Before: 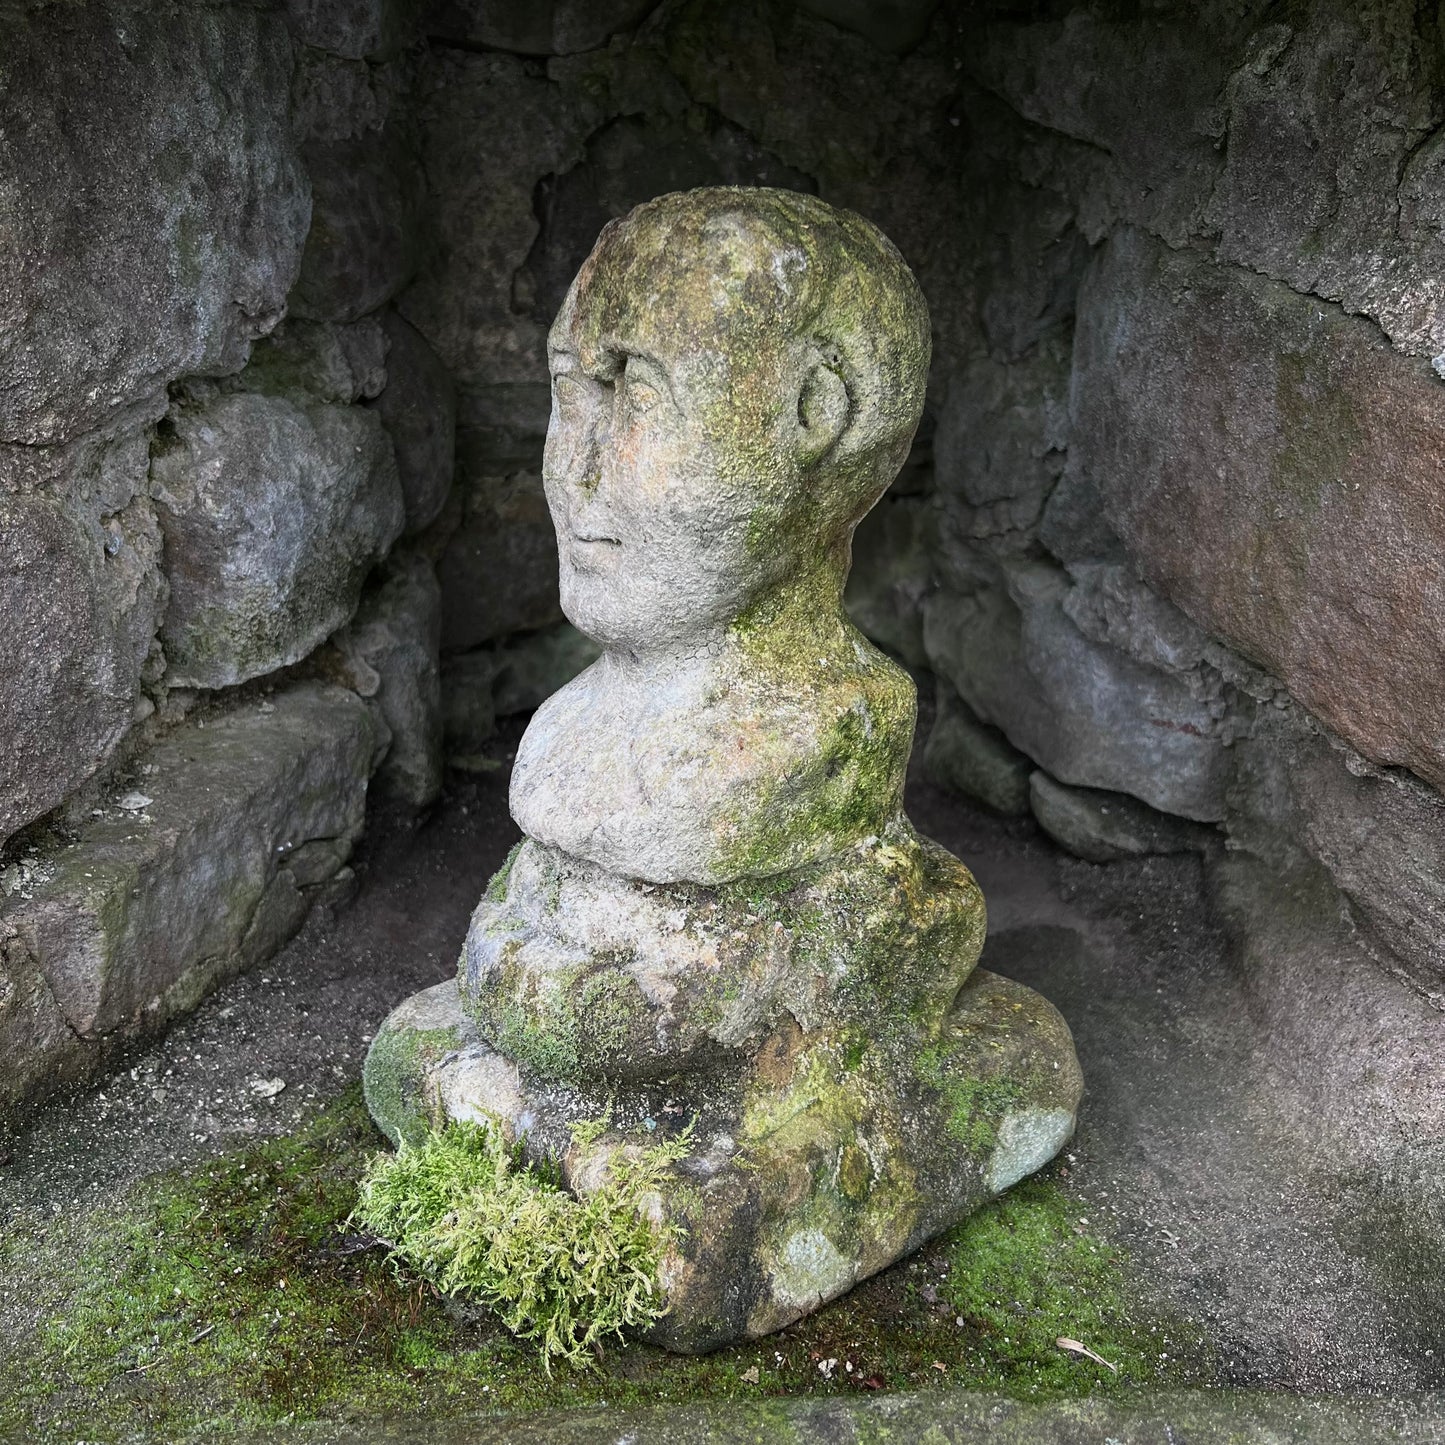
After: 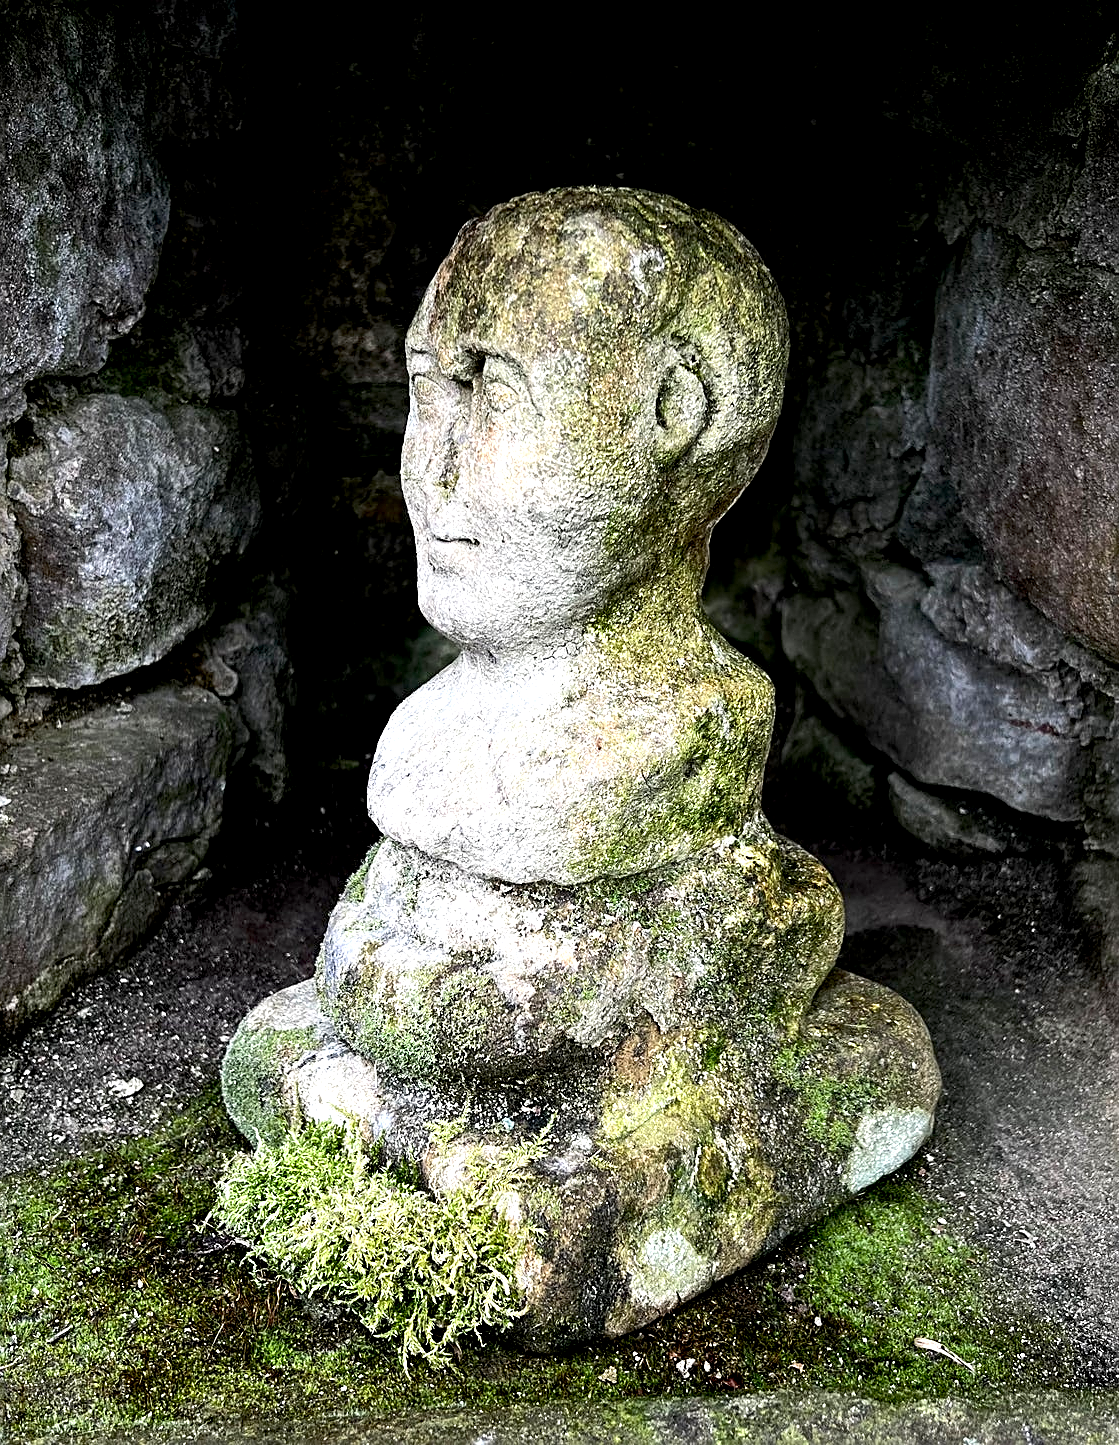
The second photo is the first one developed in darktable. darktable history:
crop: left 9.88%, right 12.664%
exposure: black level correction 0.025, exposure 0.182 EV, compensate highlight preservation false
tone equalizer: -8 EV -0.75 EV, -7 EV -0.7 EV, -6 EV -0.6 EV, -5 EV -0.4 EV, -3 EV 0.4 EV, -2 EV 0.6 EV, -1 EV 0.7 EV, +0 EV 0.75 EV, edges refinement/feathering 500, mask exposure compensation -1.57 EV, preserve details no
sharpen: on, module defaults
